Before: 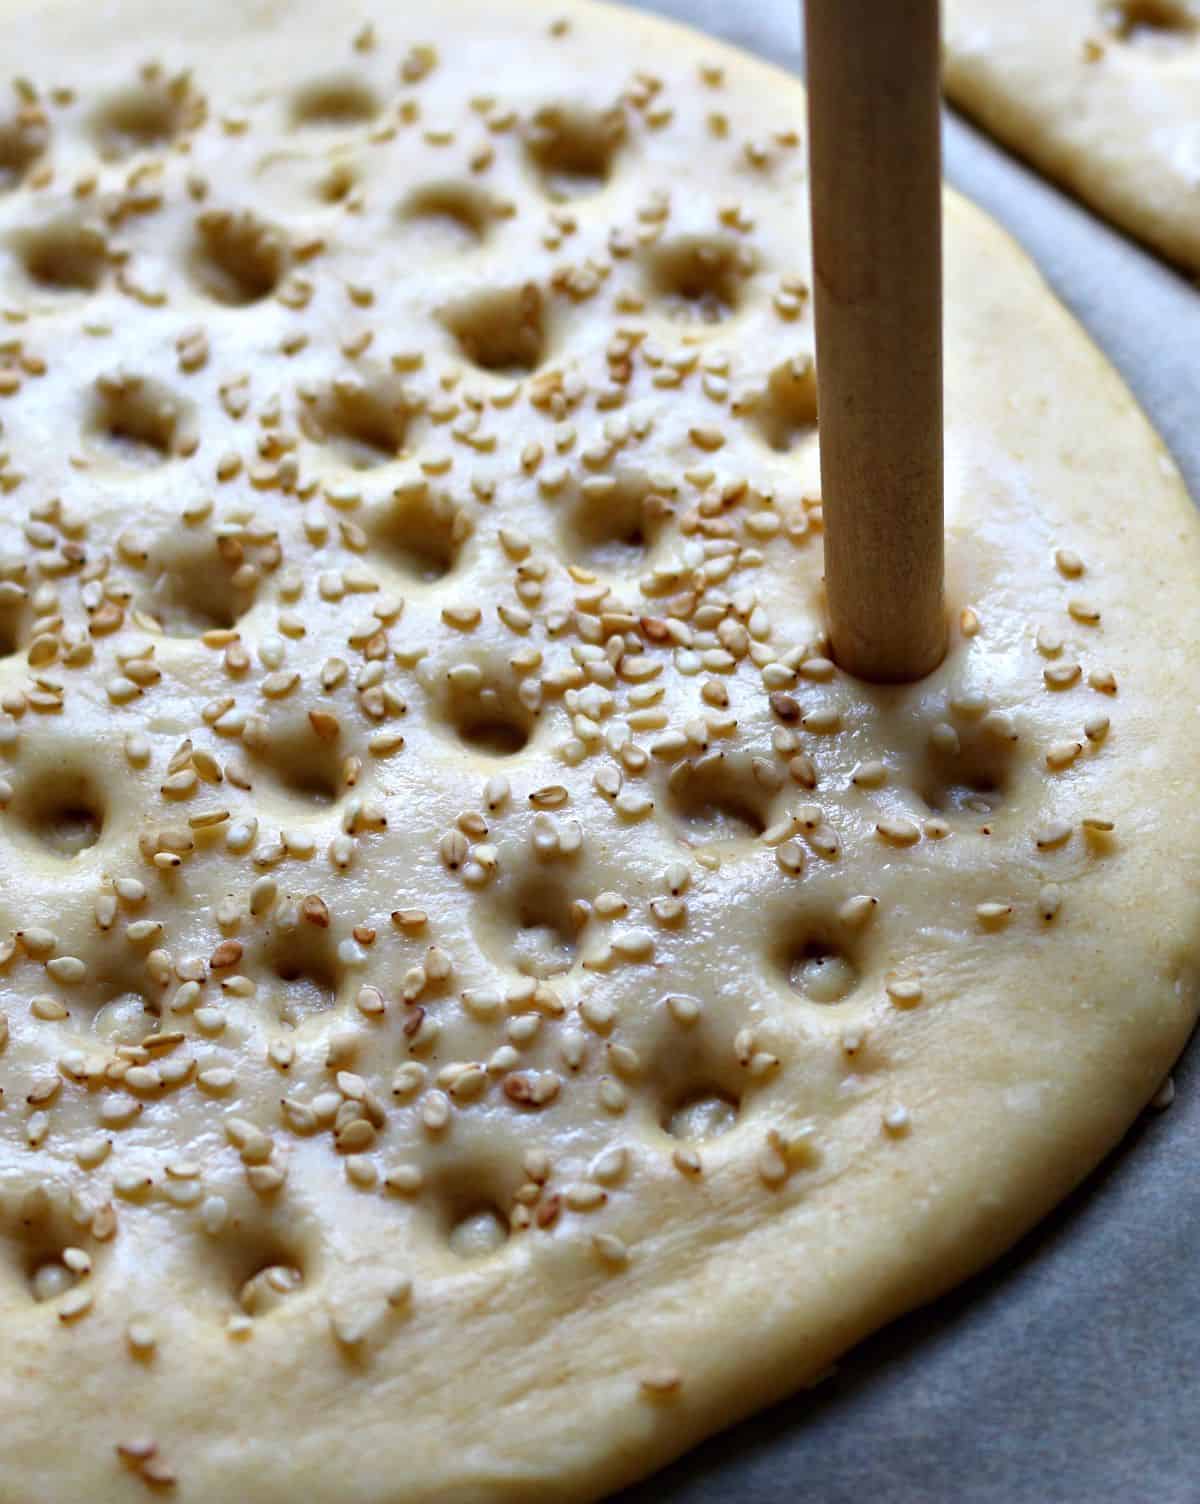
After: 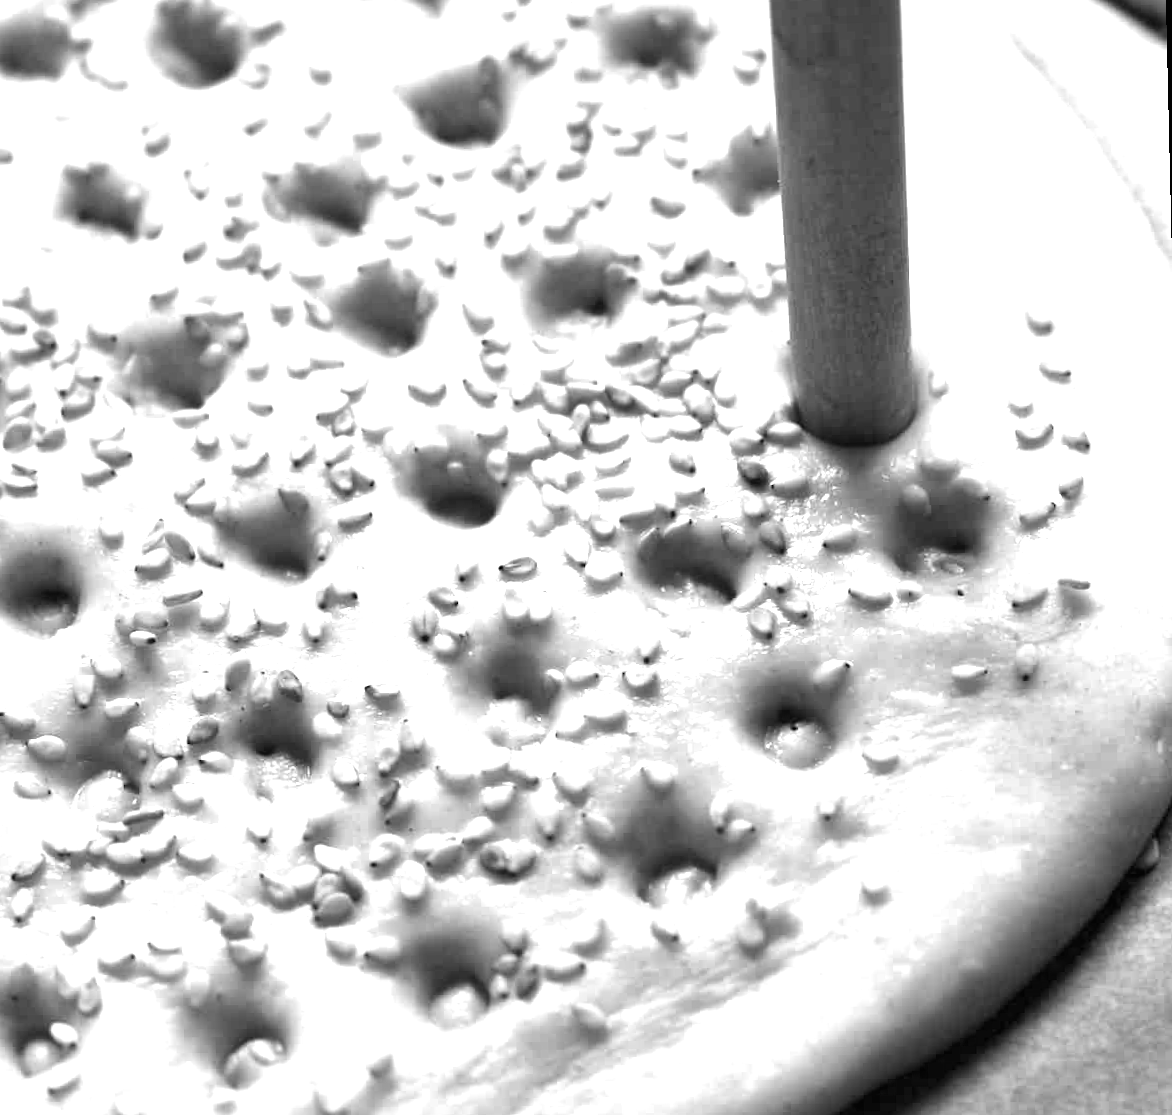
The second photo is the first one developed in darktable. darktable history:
crop and rotate: left 1.814%, top 12.818%, right 0.25%, bottom 9.225%
color calibration: output gray [0.18, 0.41, 0.41, 0], gray › normalize channels true, illuminant same as pipeline (D50), adaptation XYZ, x 0.346, y 0.359, gamut compression 0
exposure: black level correction 0, exposure 1.45 EV, compensate exposure bias true, compensate highlight preservation false
rotate and perspective: rotation -1.32°, lens shift (horizontal) -0.031, crop left 0.015, crop right 0.985, crop top 0.047, crop bottom 0.982
tone equalizer: on, module defaults
